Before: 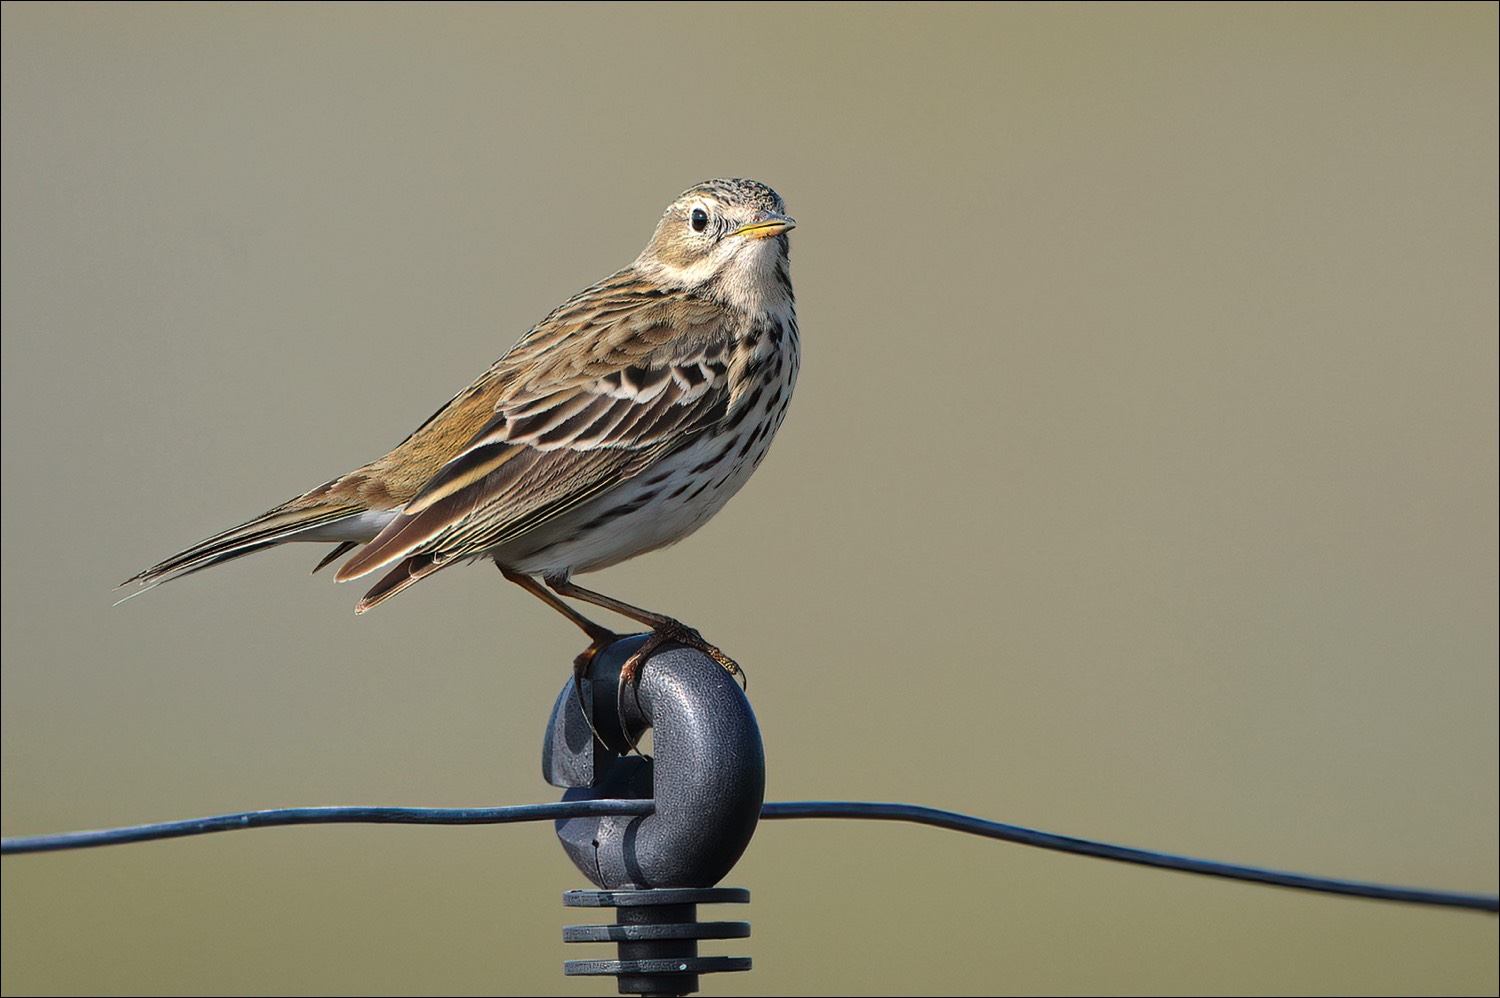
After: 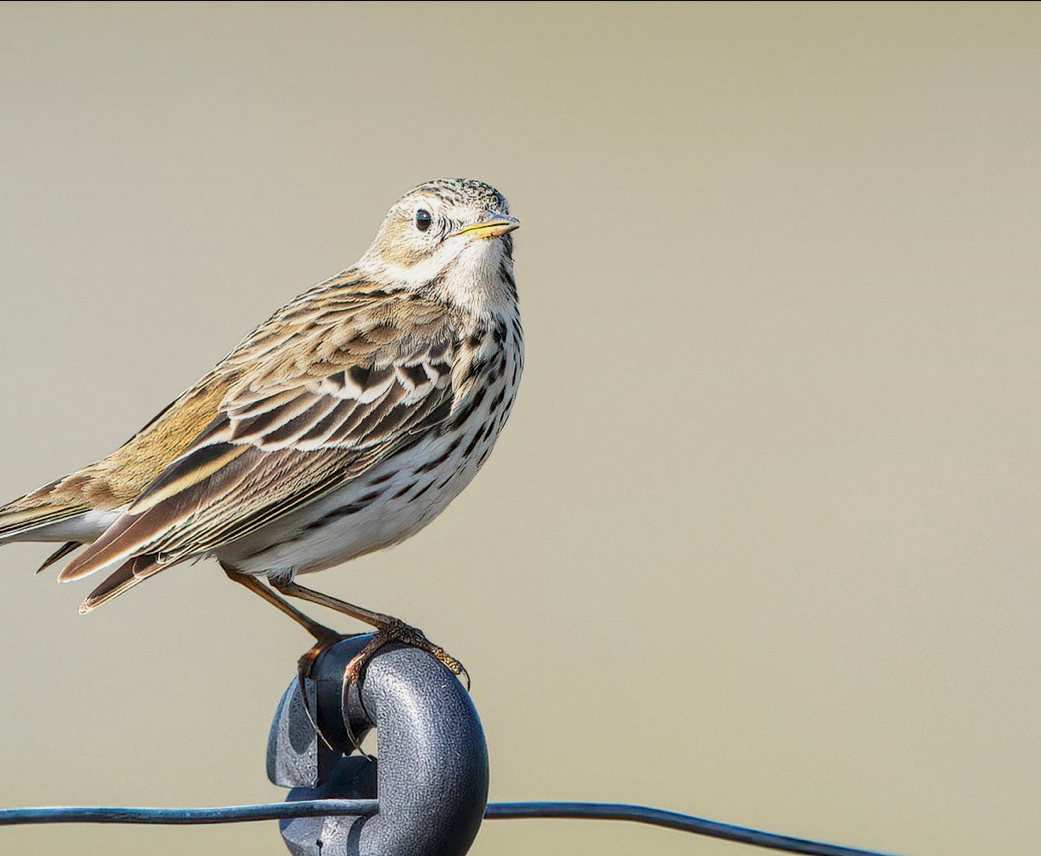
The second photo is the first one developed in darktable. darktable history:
local contrast: on, module defaults
crop: left 18.462%, right 12.107%, bottom 14.208%
base curve: curves: ch0 [(0, 0) (0.088, 0.125) (0.176, 0.251) (0.354, 0.501) (0.613, 0.749) (1, 0.877)], preserve colors none
